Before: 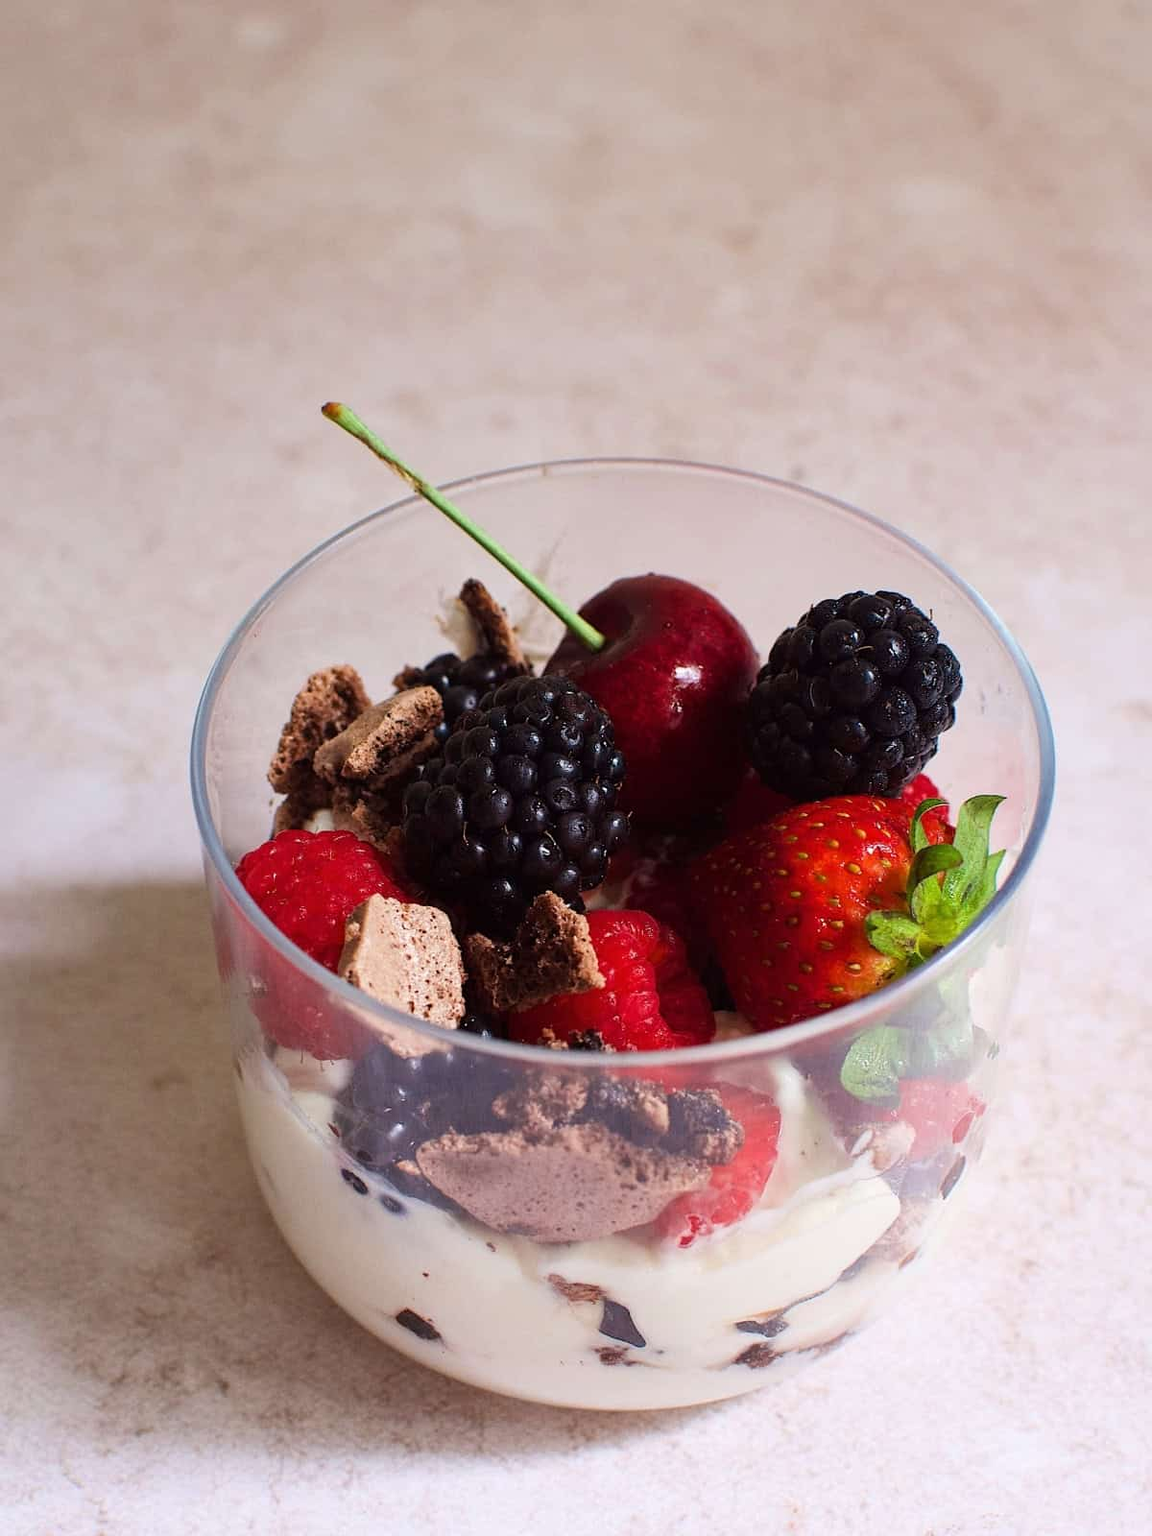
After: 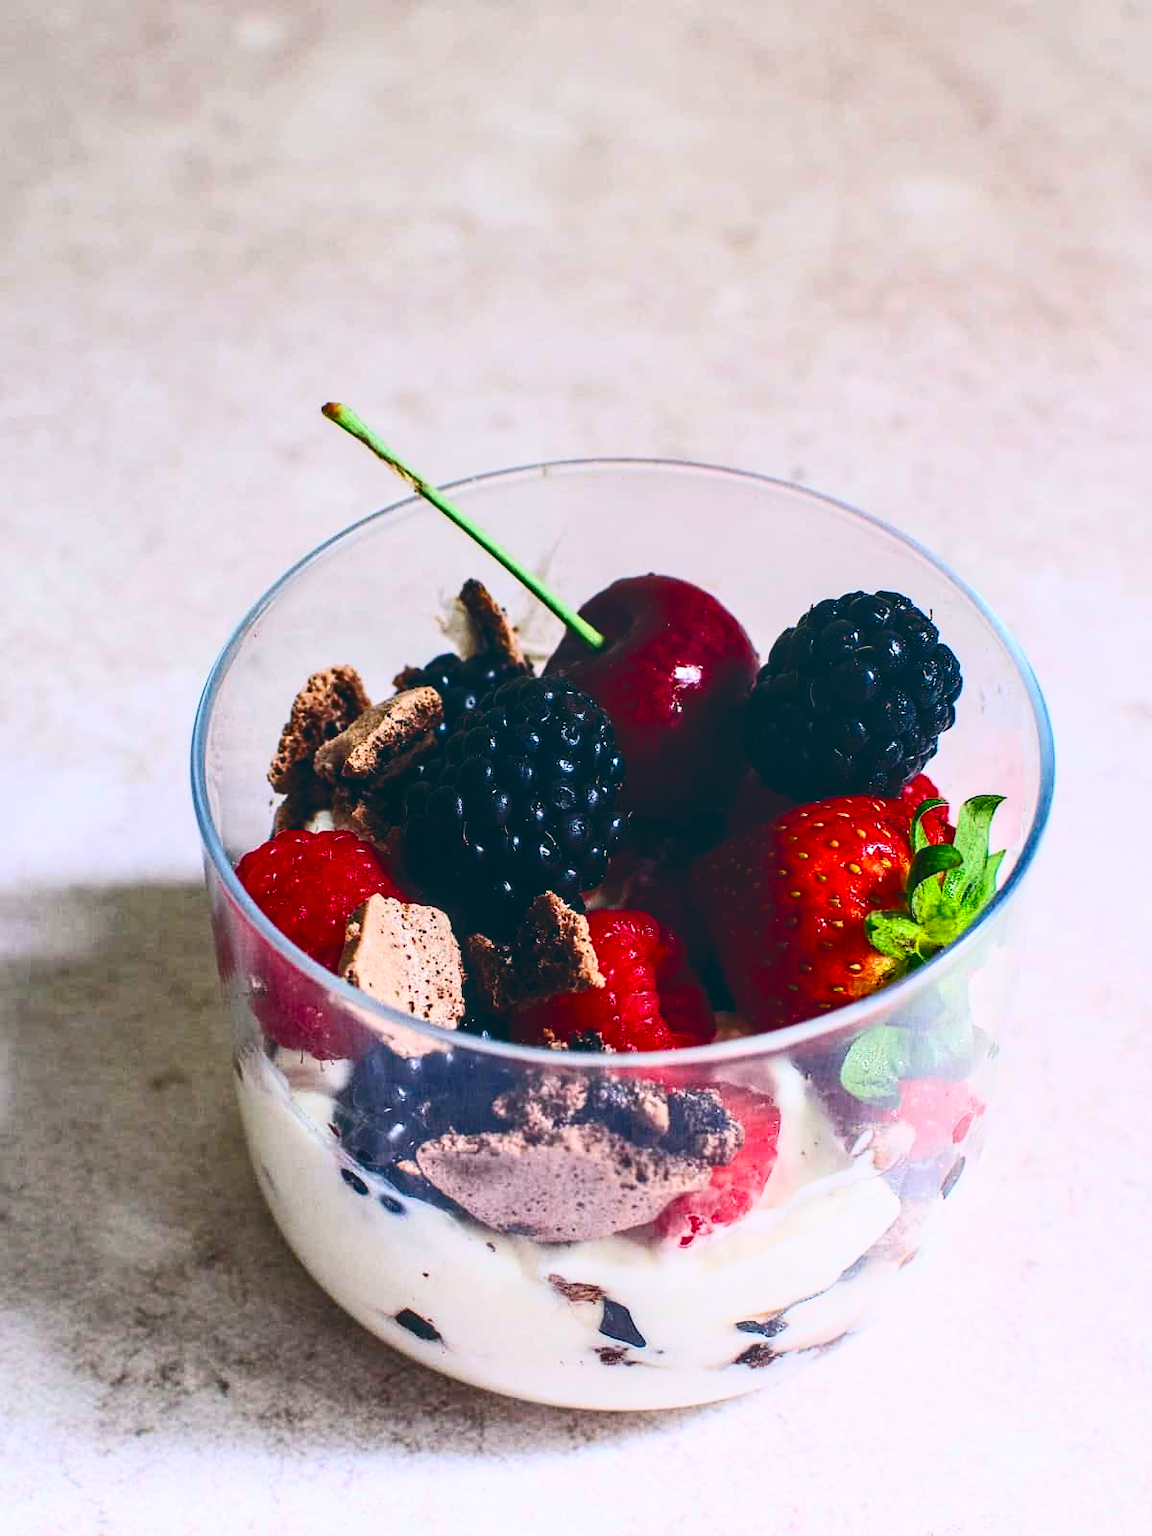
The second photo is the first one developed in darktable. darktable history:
color balance rgb: power › luminance -7.55%, power › chroma 2.266%, power › hue 219.25°, linear chroma grading › global chroma 8.912%, perceptual saturation grading › global saturation 34.711%, perceptual saturation grading › highlights -29.804%, perceptual saturation grading › shadows 35.844%
local contrast: on, module defaults
exposure: black level correction -0.021, exposure -0.031 EV, compensate highlight preservation false
contrast brightness saturation: contrast 0.406, brightness 0.053, saturation 0.25
